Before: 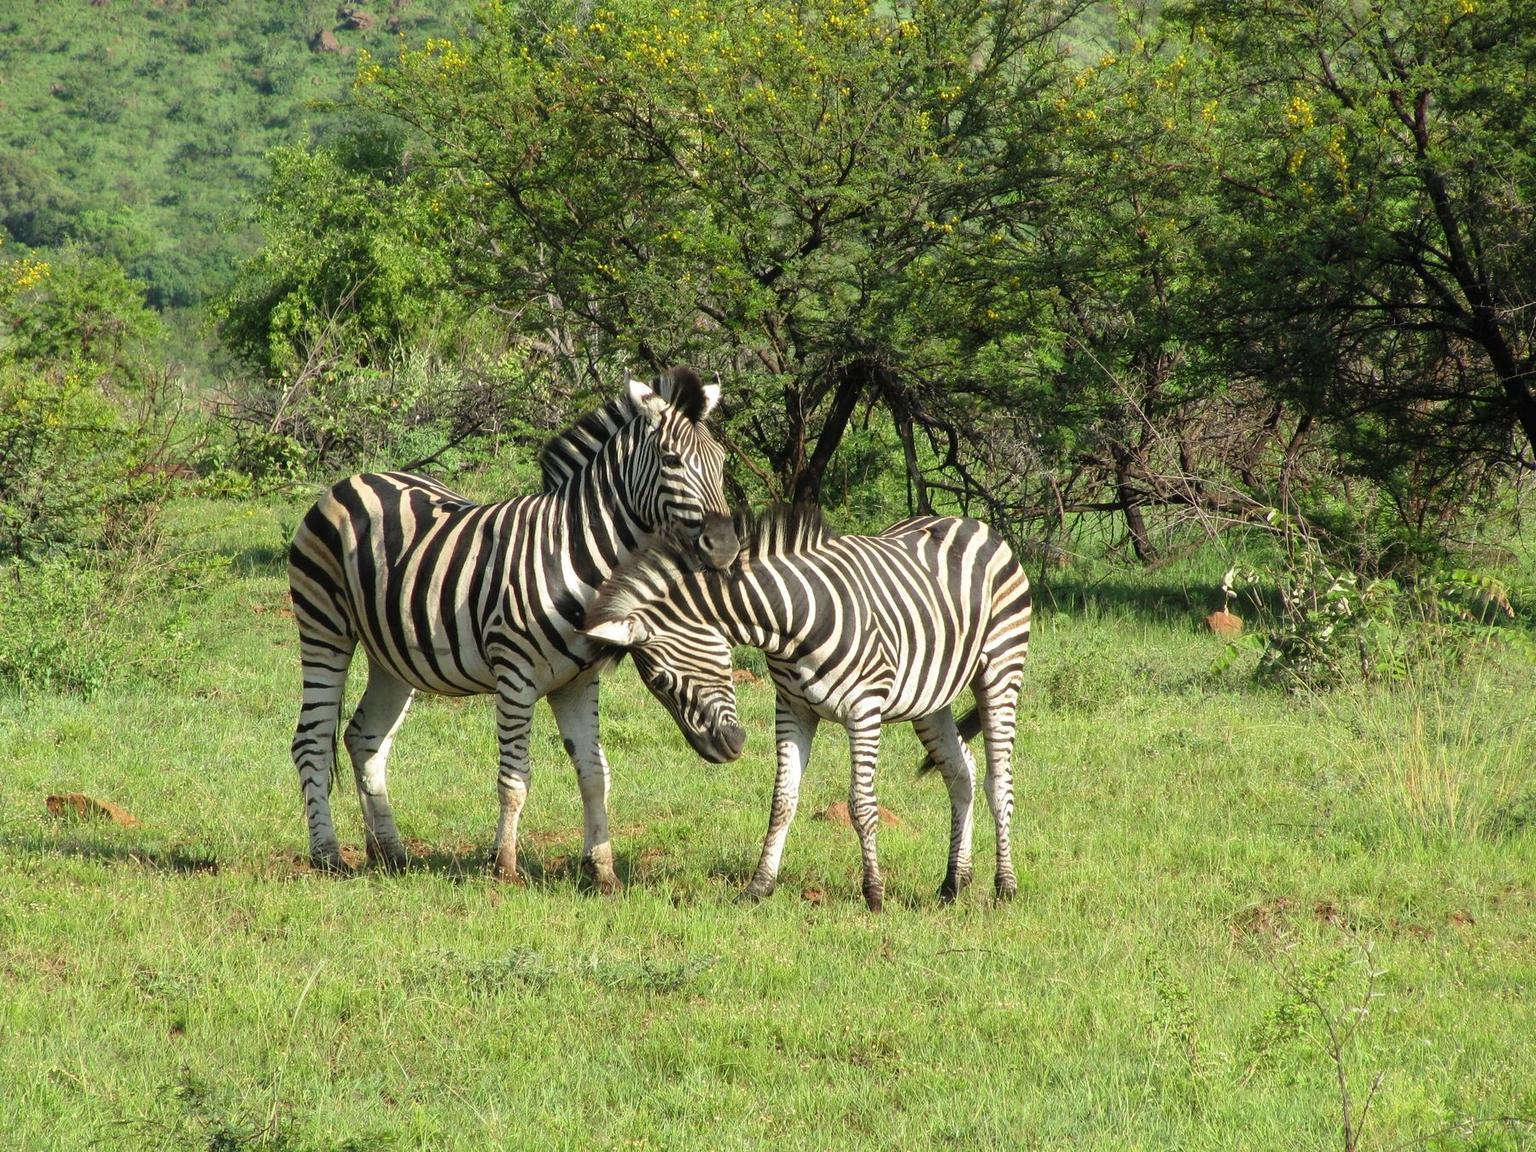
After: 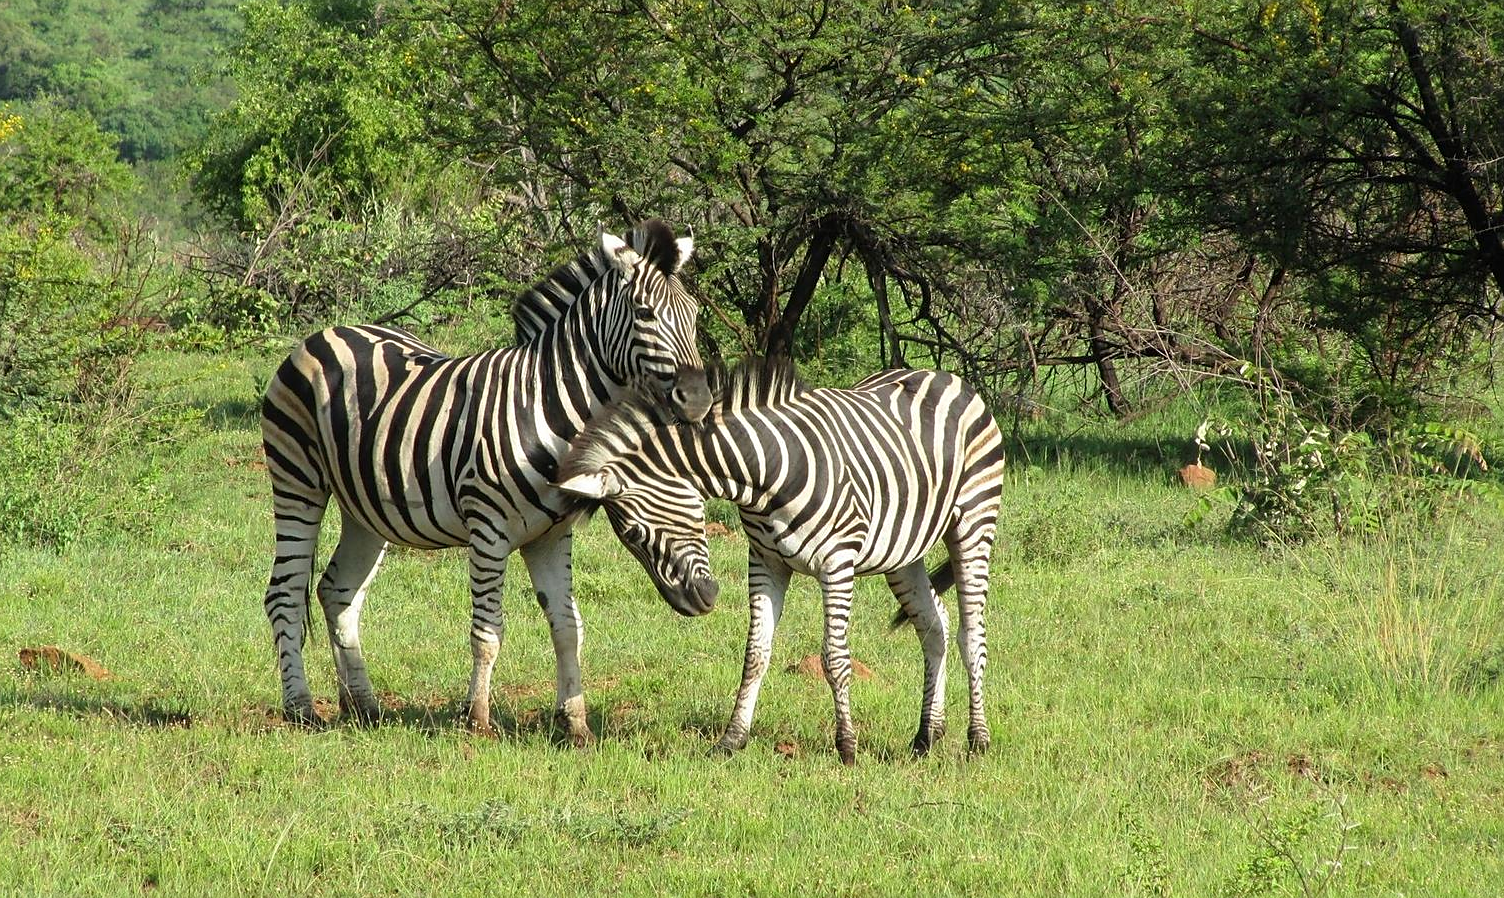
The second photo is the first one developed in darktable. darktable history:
sharpen: radius 1.864, amount 0.398, threshold 1.271
color correction: highlights a* -0.137, highlights b* 0.137
crop and rotate: left 1.814%, top 12.818%, right 0.25%, bottom 9.225%
